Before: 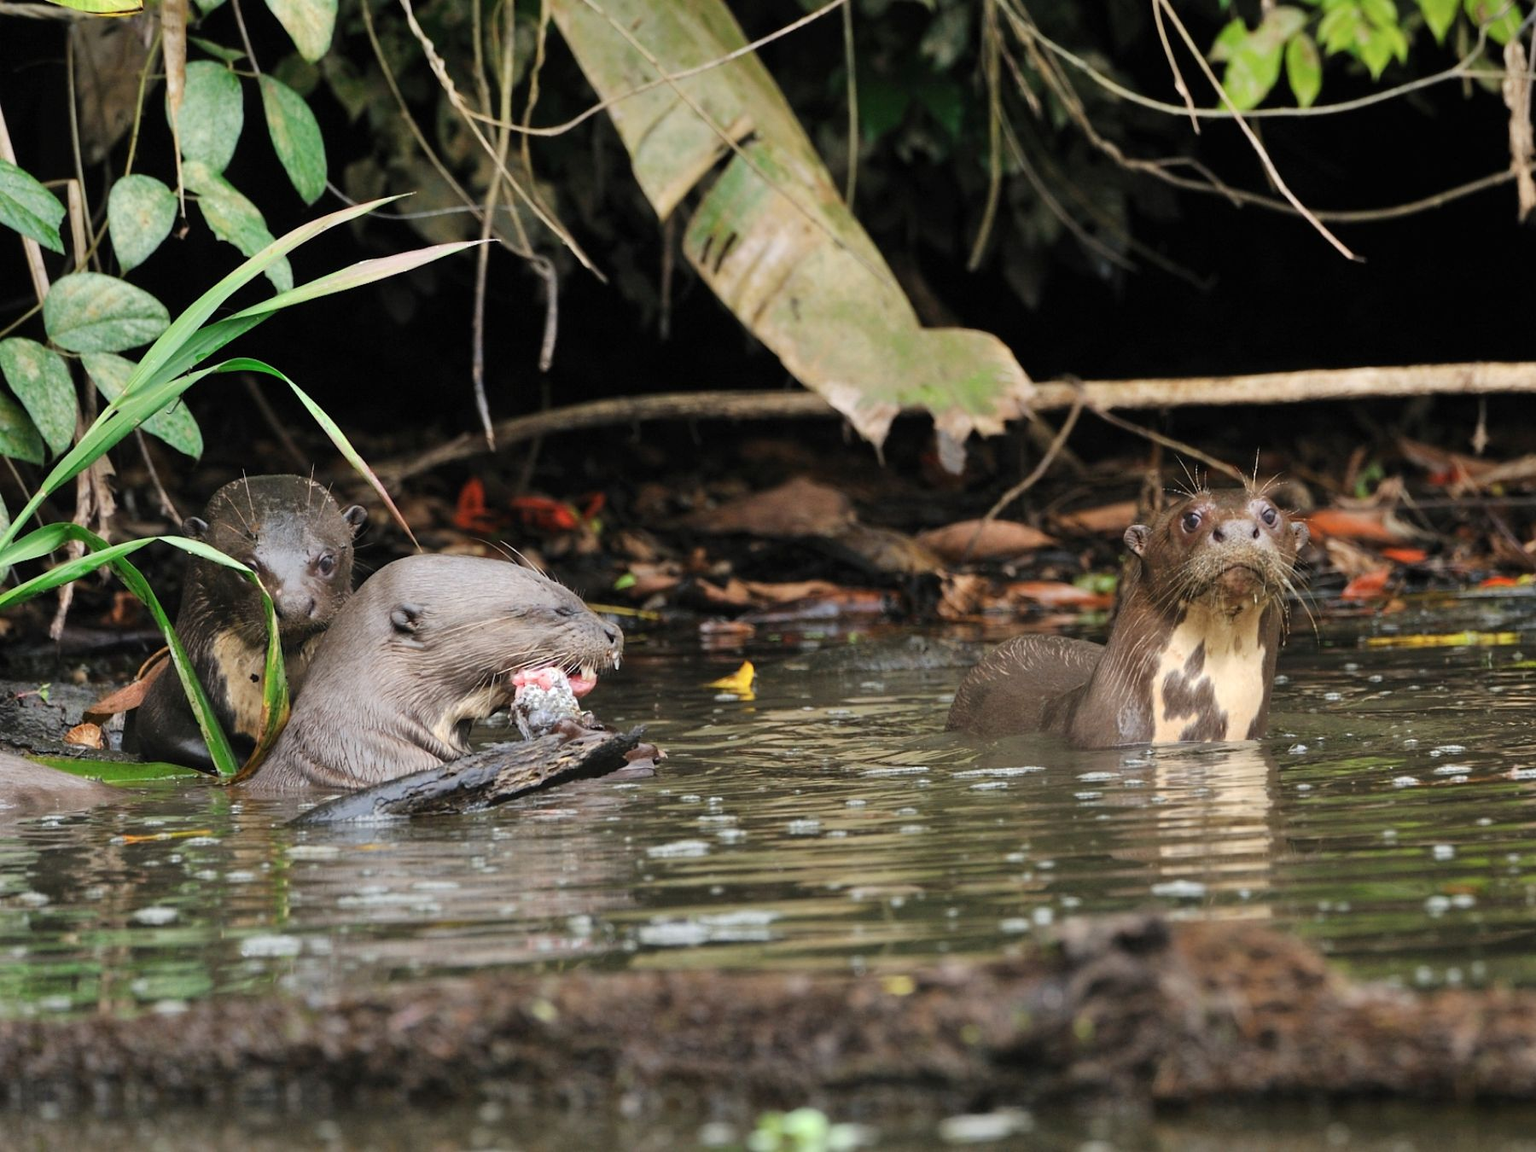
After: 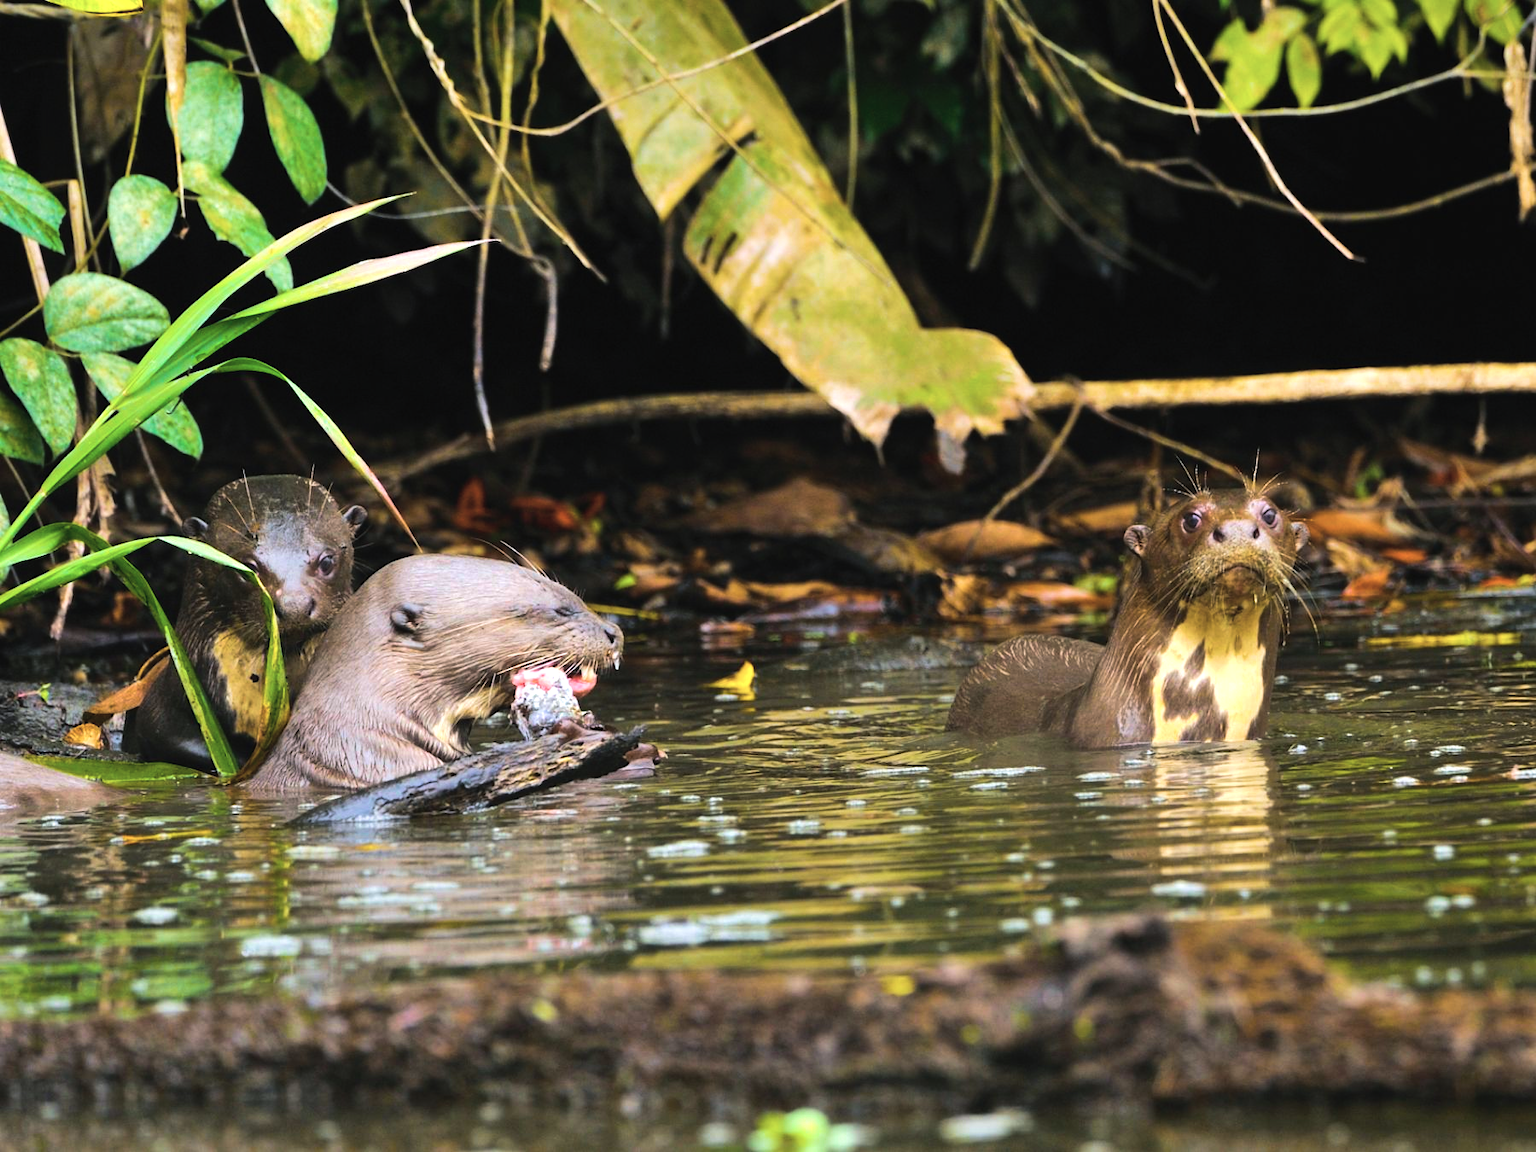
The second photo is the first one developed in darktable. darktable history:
velvia: strength 27.15%
tone equalizer: -8 EV -0.398 EV, -7 EV -0.406 EV, -6 EV -0.347 EV, -5 EV -0.236 EV, -3 EV 0.236 EV, -2 EV 0.341 EV, -1 EV 0.366 EV, +0 EV 0.433 EV, edges refinement/feathering 500, mask exposure compensation -1.57 EV, preserve details no
contrast brightness saturation: contrast -0.05, saturation -0.413
color balance rgb: shadows lift › chroma 2.027%, shadows lift › hue 247.94°, highlights gain › luminance 16.63%, highlights gain › chroma 2.921%, highlights gain › hue 262.95°, linear chroma grading › highlights 99.311%, linear chroma grading › global chroma 23.372%, perceptual saturation grading › global saturation 29.738%
